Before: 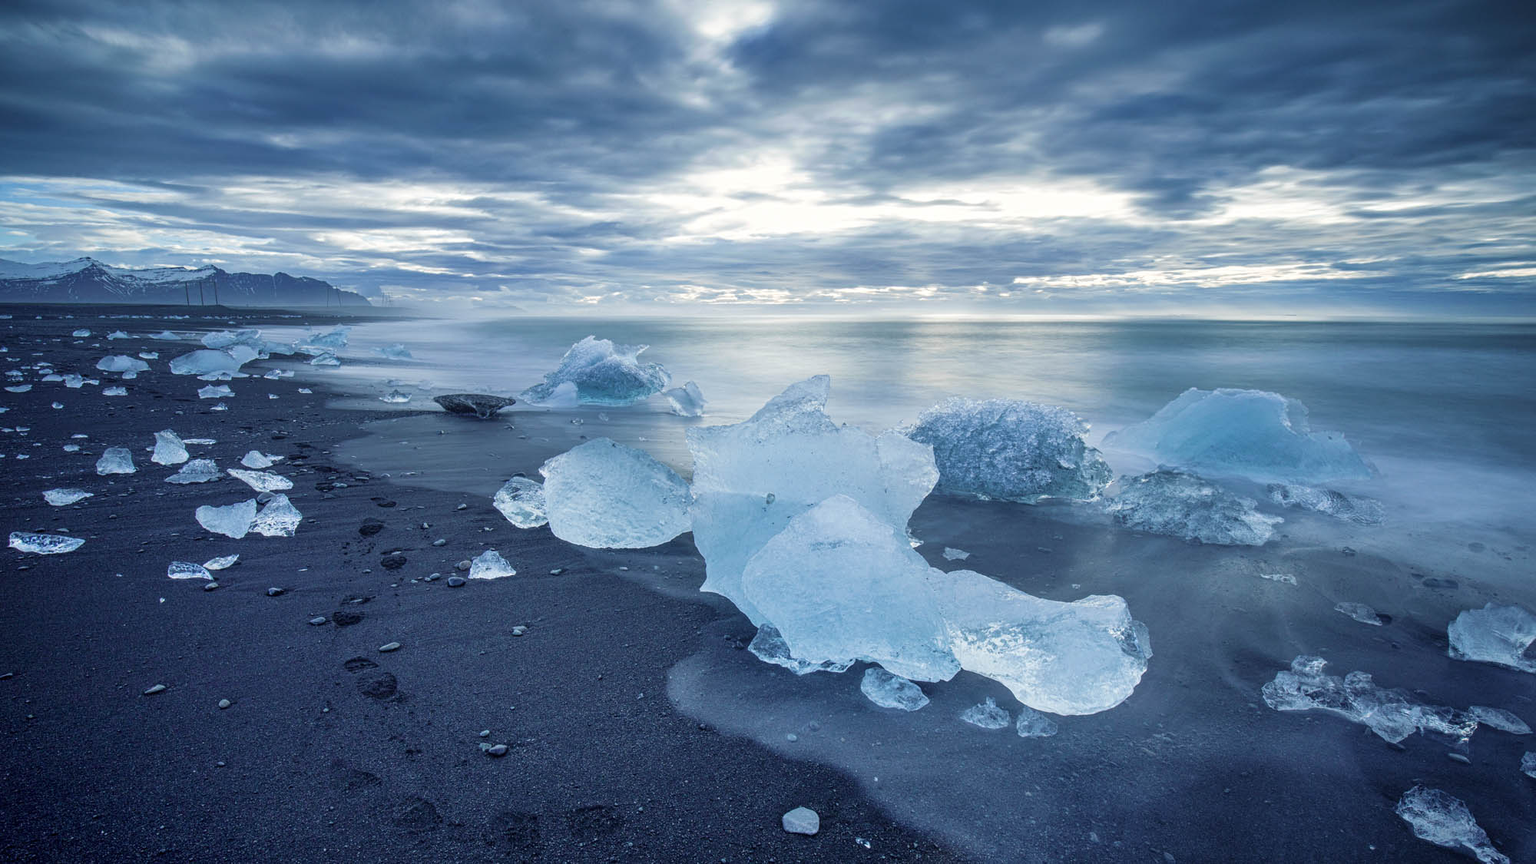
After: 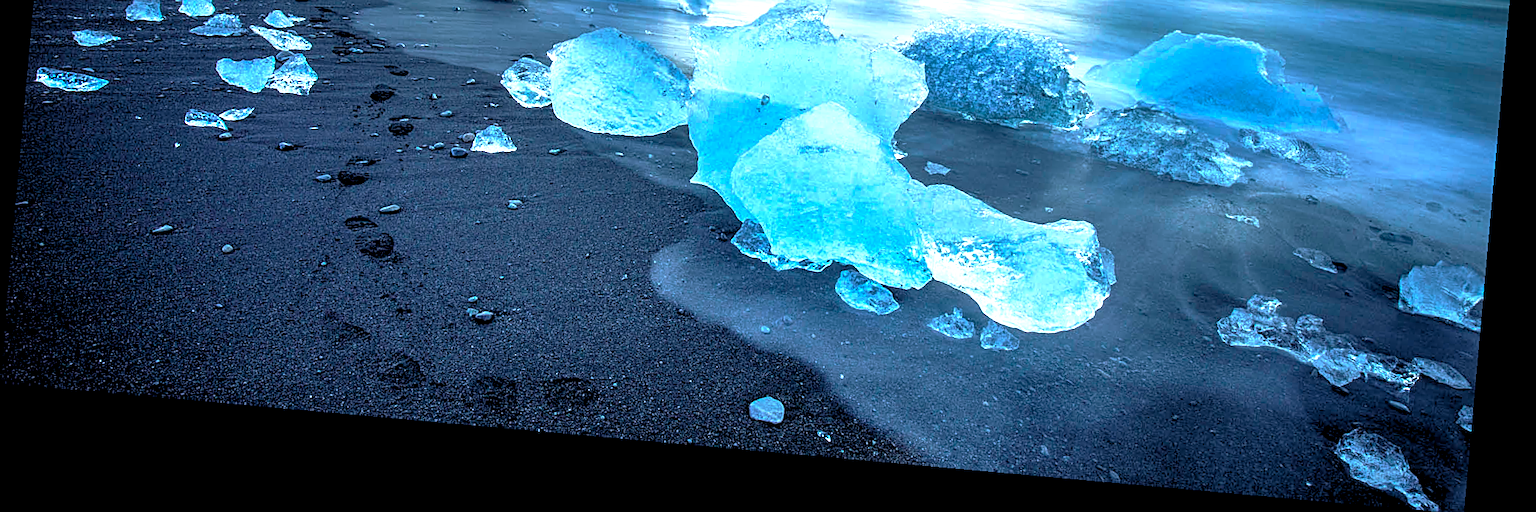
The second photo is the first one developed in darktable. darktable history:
crop and rotate: top 46.237%
local contrast: on, module defaults
exposure: exposure 0.781 EV, compensate highlight preservation false
rotate and perspective: rotation 5.12°, automatic cropping off
base curve: curves: ch0 [(0, 0) (0.595, 0.418) (1, 1)], preserve colors none
sharpen: on, module defaults
rgb levels: levels [[0.013, 0.434, 0.89], [0, 0.5, 1], [0, 0.5, 1]]
